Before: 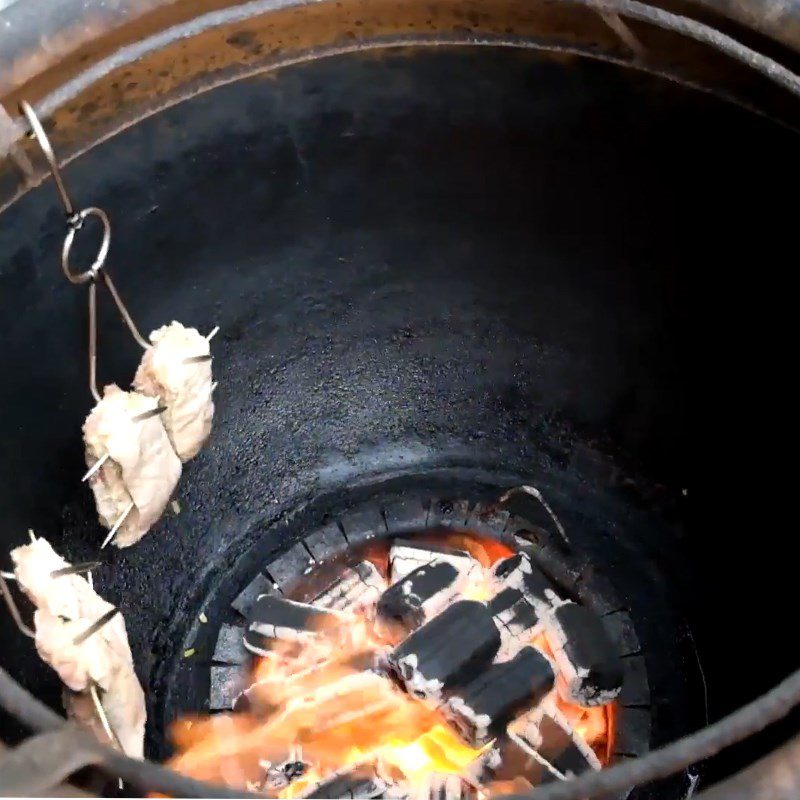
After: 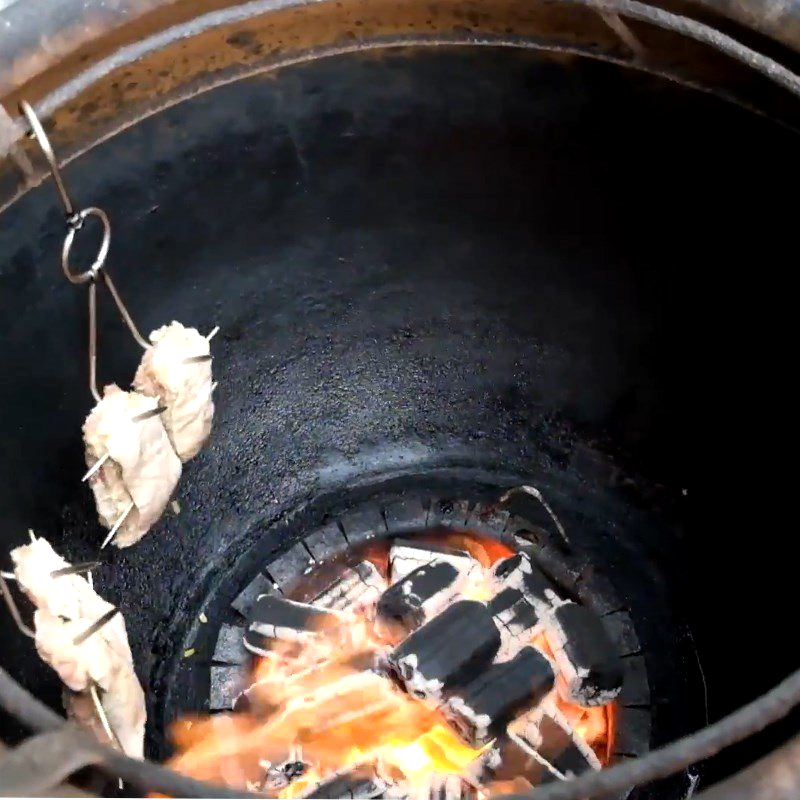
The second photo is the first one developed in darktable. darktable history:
local contrast: highlights 105%, shadows 97%, detail 119%, midtone range 0.2
base curve: preserve colors none
